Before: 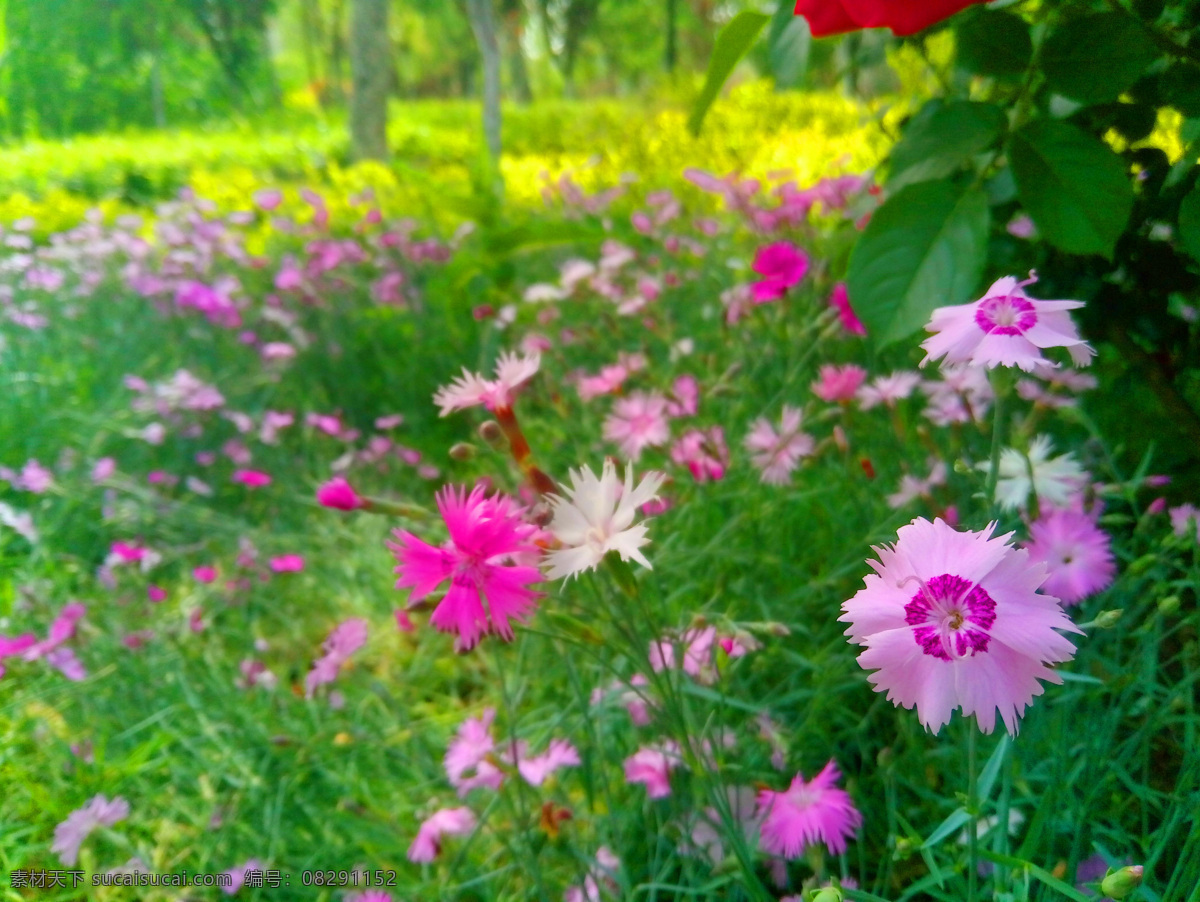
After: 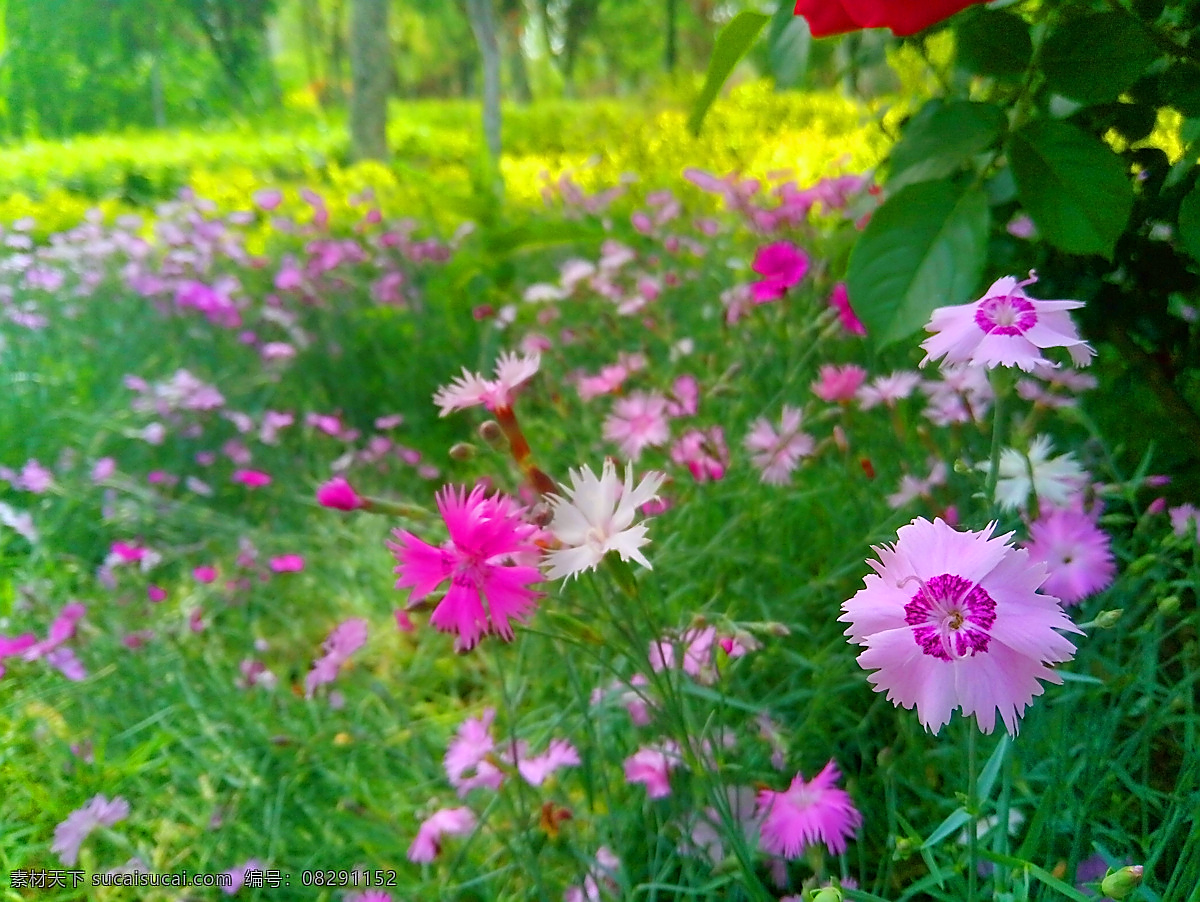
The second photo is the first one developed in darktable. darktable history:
sharpen: radius 1.4, amount 1.25, threshold 0.7
white balance: red 0.984, blue 1.059
